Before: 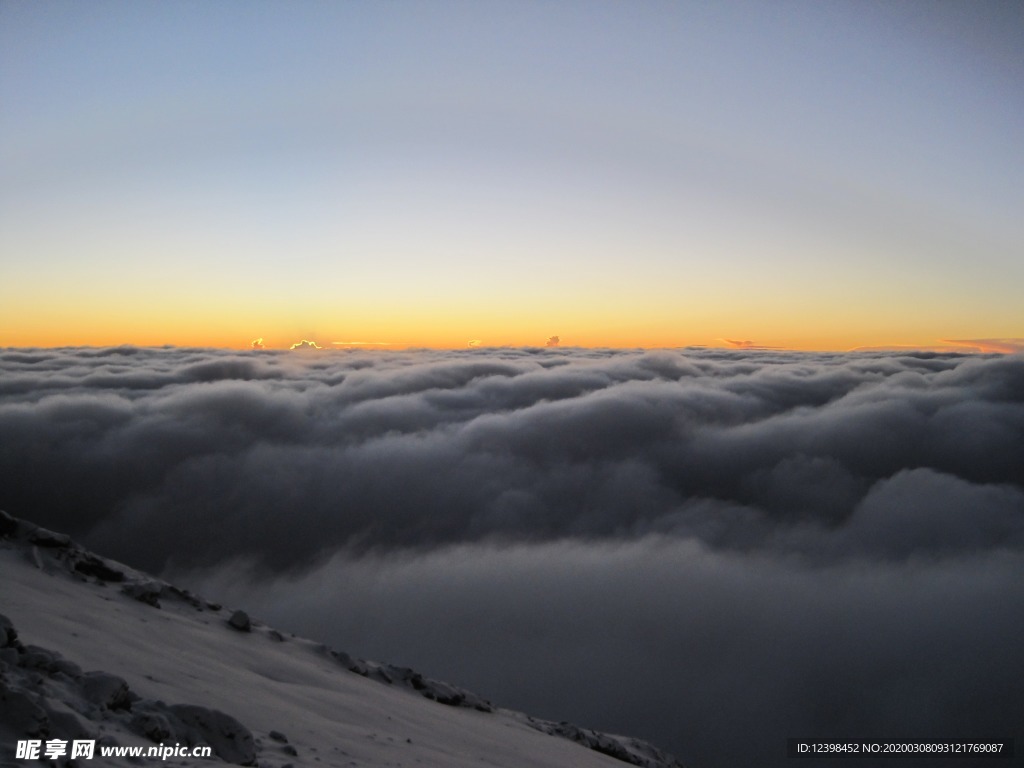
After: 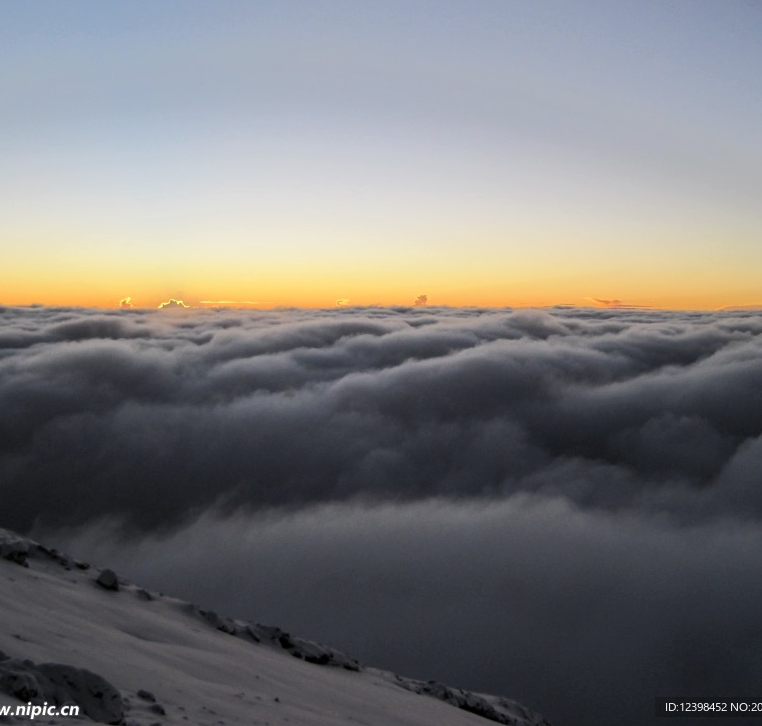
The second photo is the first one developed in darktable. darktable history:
local contrast: highlights 101%, shadows 102%, detail 119%, midtone range 0.2
crop and rotate: left 12.937%, top 5.359%, right 12.57%
